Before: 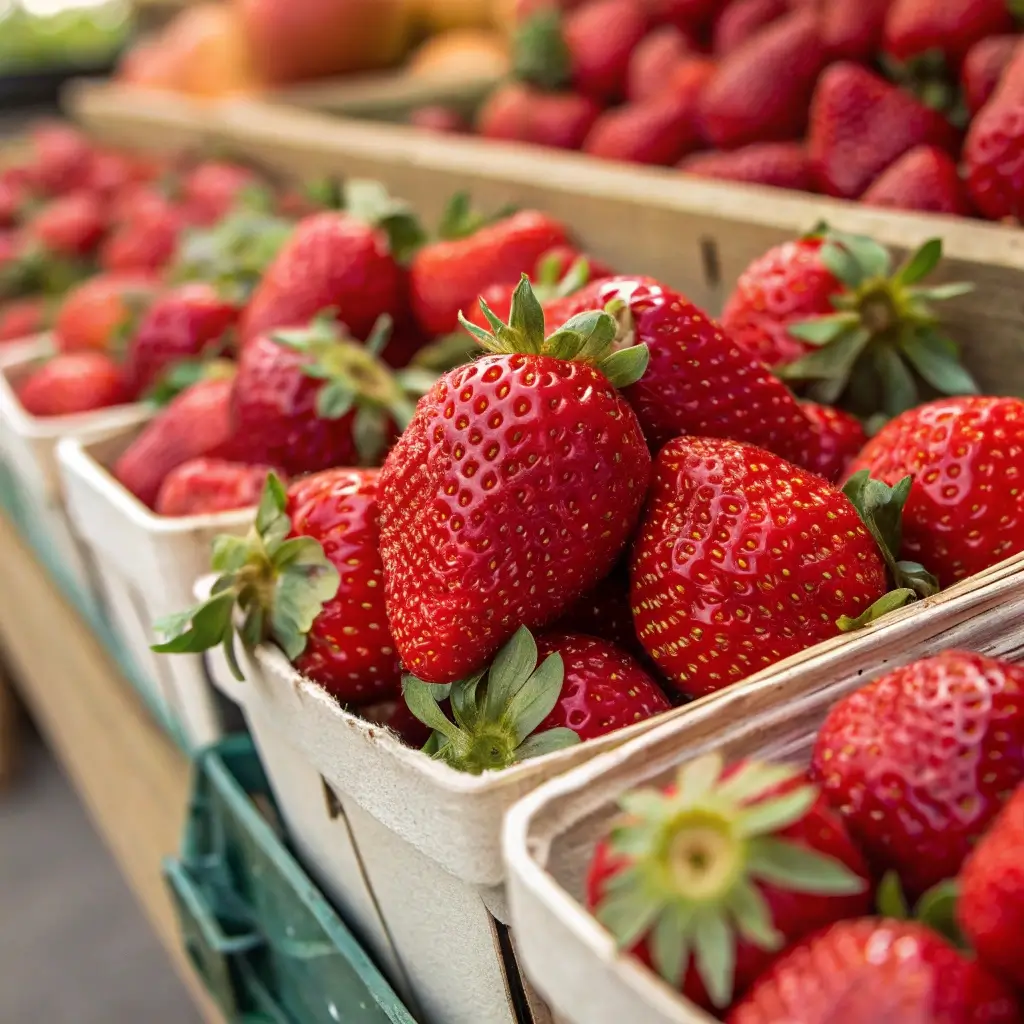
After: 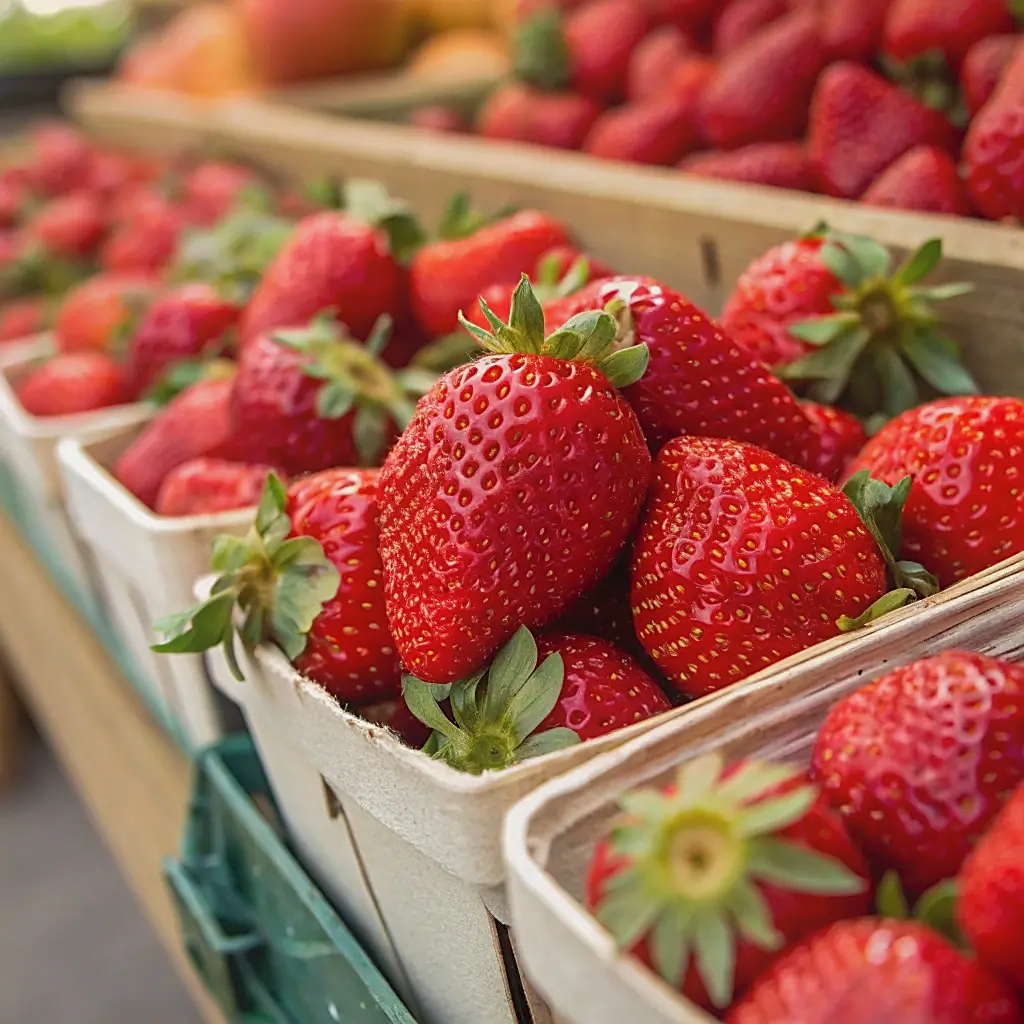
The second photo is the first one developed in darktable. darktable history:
sharpen: on, module defaults
contrast equalizer: octaves 7, y [[0.6 ×6], [0.55 ×6], [0 ×6], [0 ×6], [0 ×6]], mix -0.3
shadows and highlights: on, module defaults
